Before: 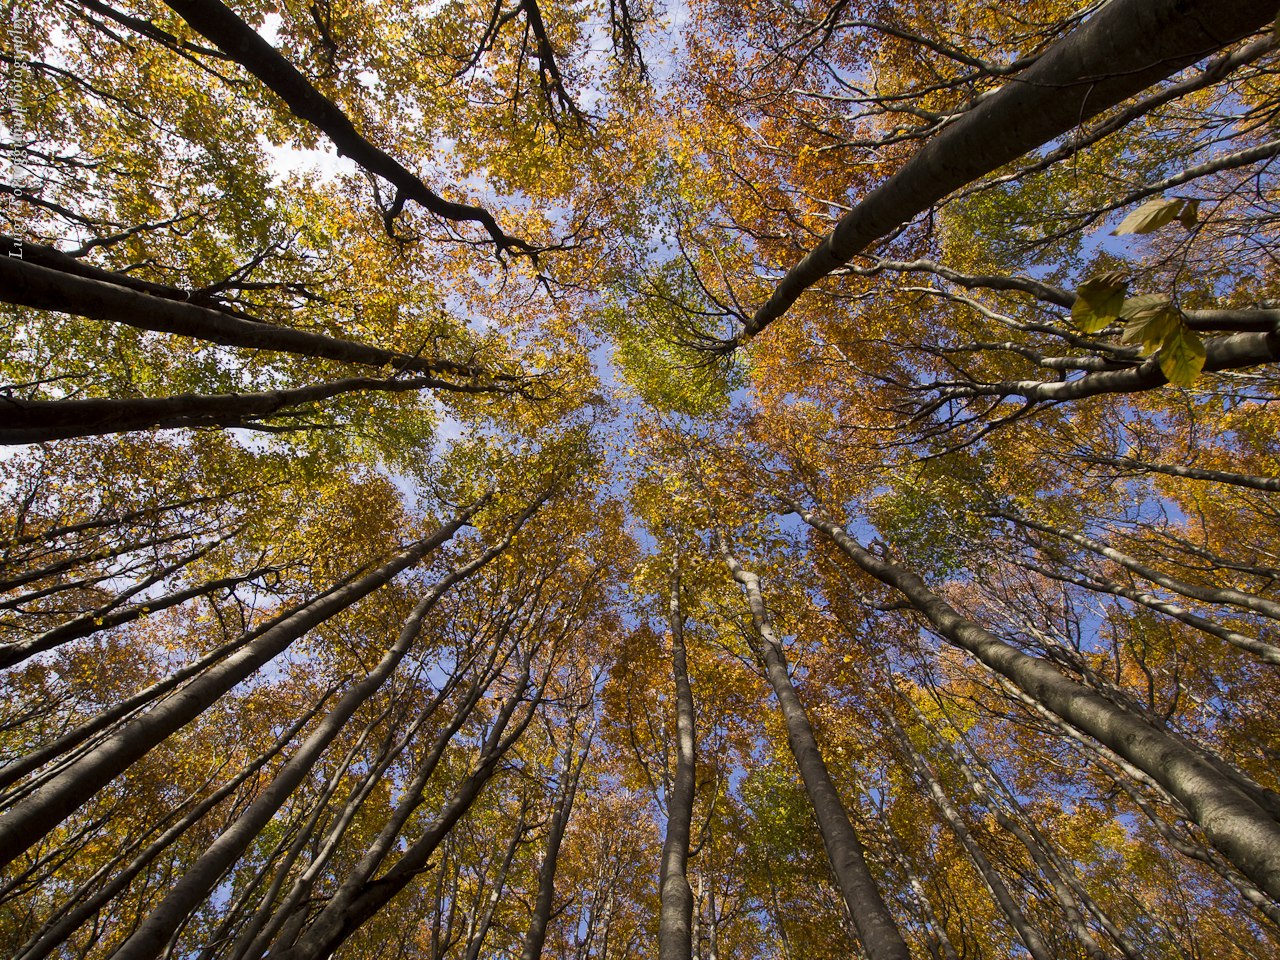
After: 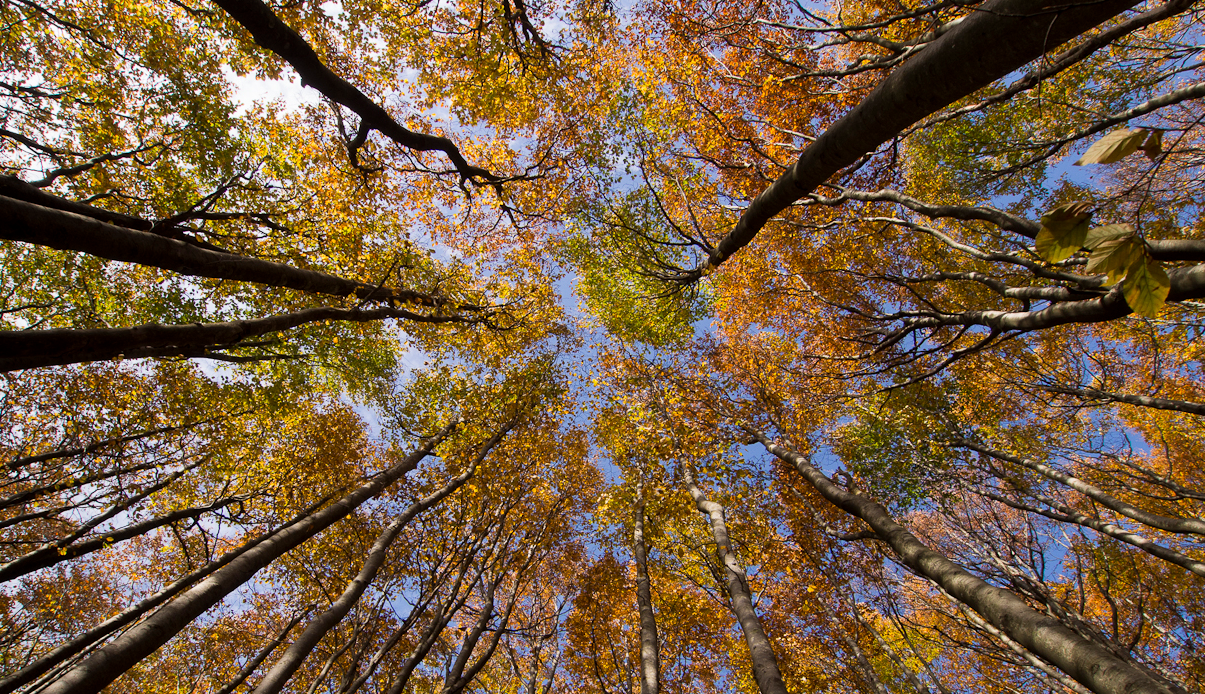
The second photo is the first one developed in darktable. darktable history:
crop: left 2.873%, top 7.386%, right 2.981%, bottom 20.223%
